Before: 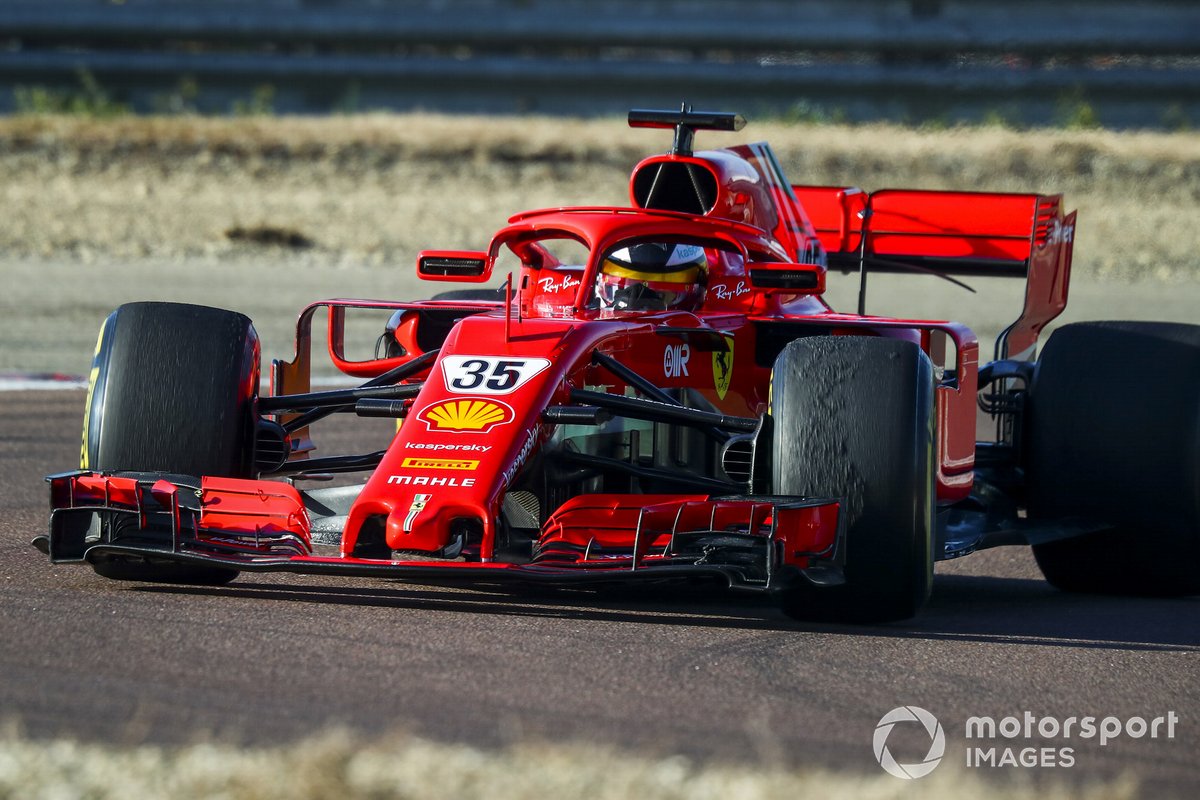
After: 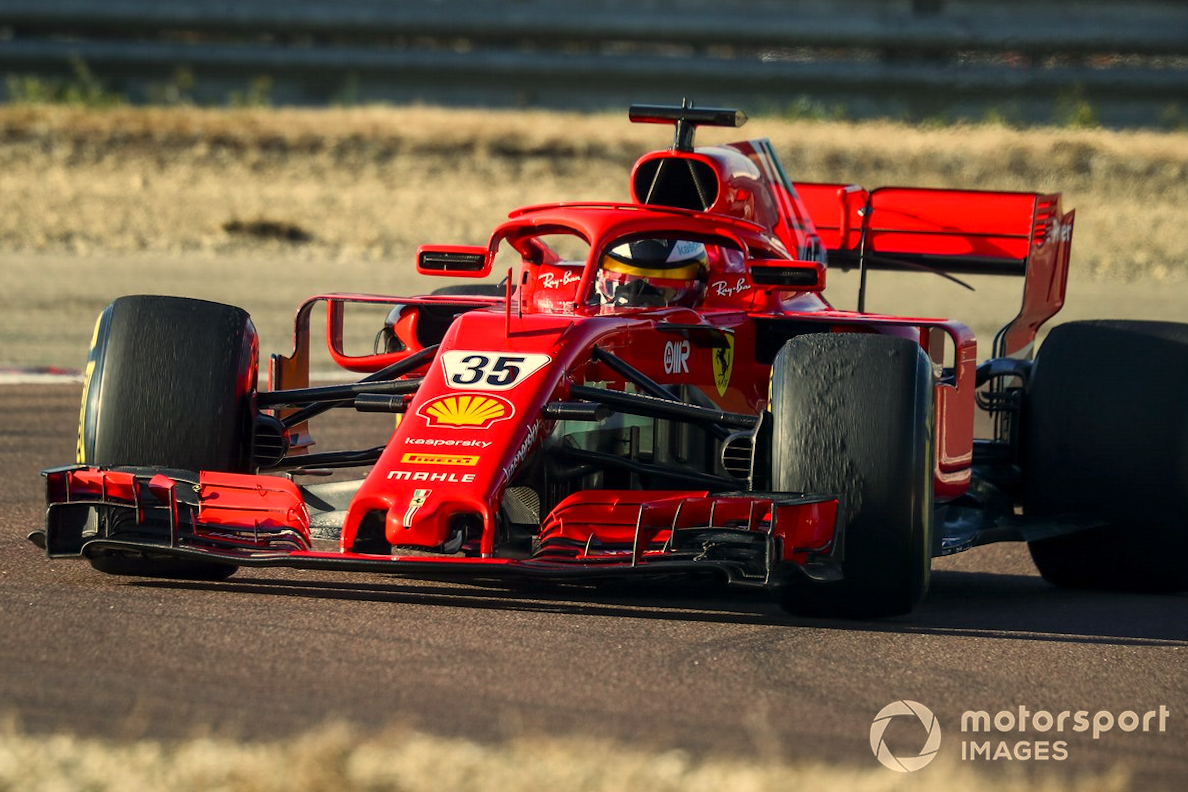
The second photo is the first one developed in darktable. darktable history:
rotate and perspective: rotation 0.174°, lens shift (vertical) 0.013, lens shift (horizontal) 0.019, shear 0.001, automatic cropping original format, crop left 0.007, crop right 0.991, crop top 0.016, crop bottom 0.997
exposure: compensate highlight preservation false
white balance: red 1.123, blue 0.83
